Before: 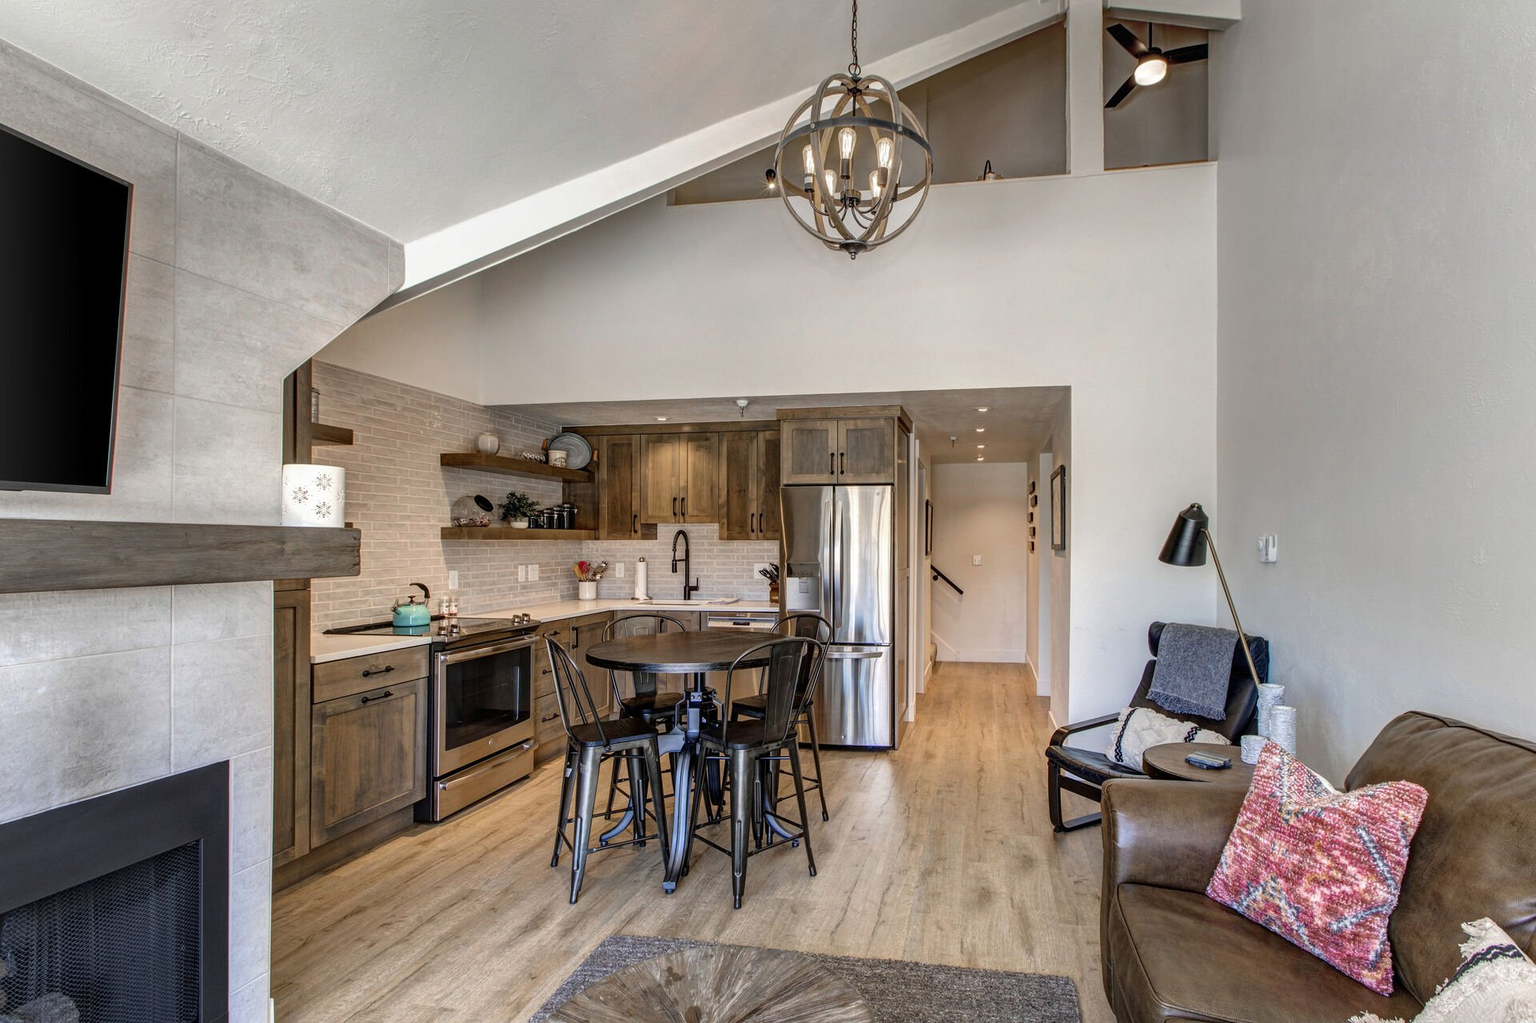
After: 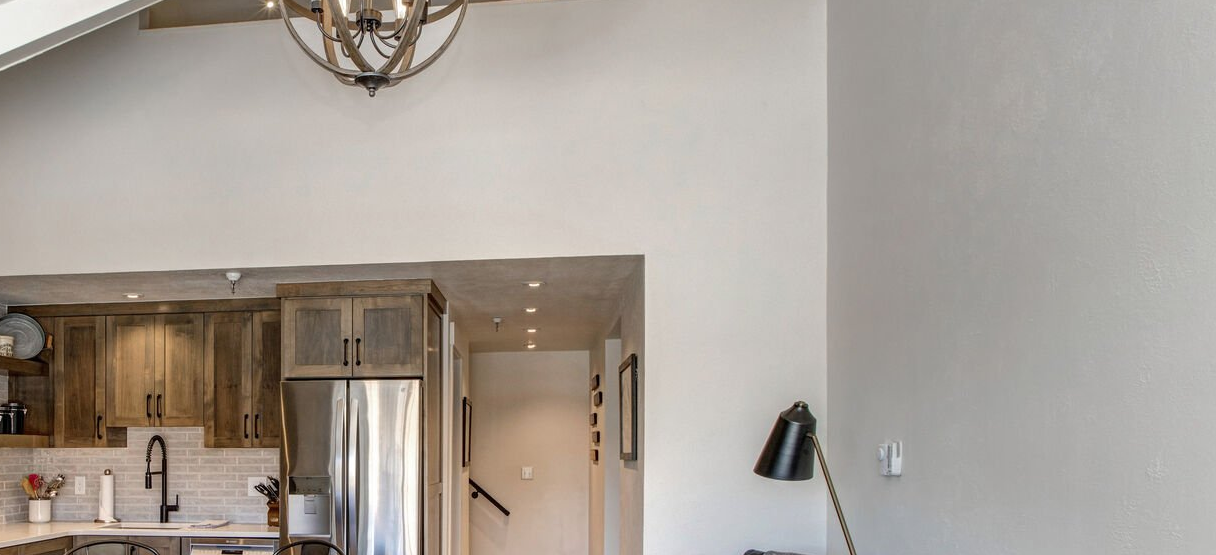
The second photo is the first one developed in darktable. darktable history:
crop: left 36.209%, top 17.84%, right 0.488%, bottom 38.761%
